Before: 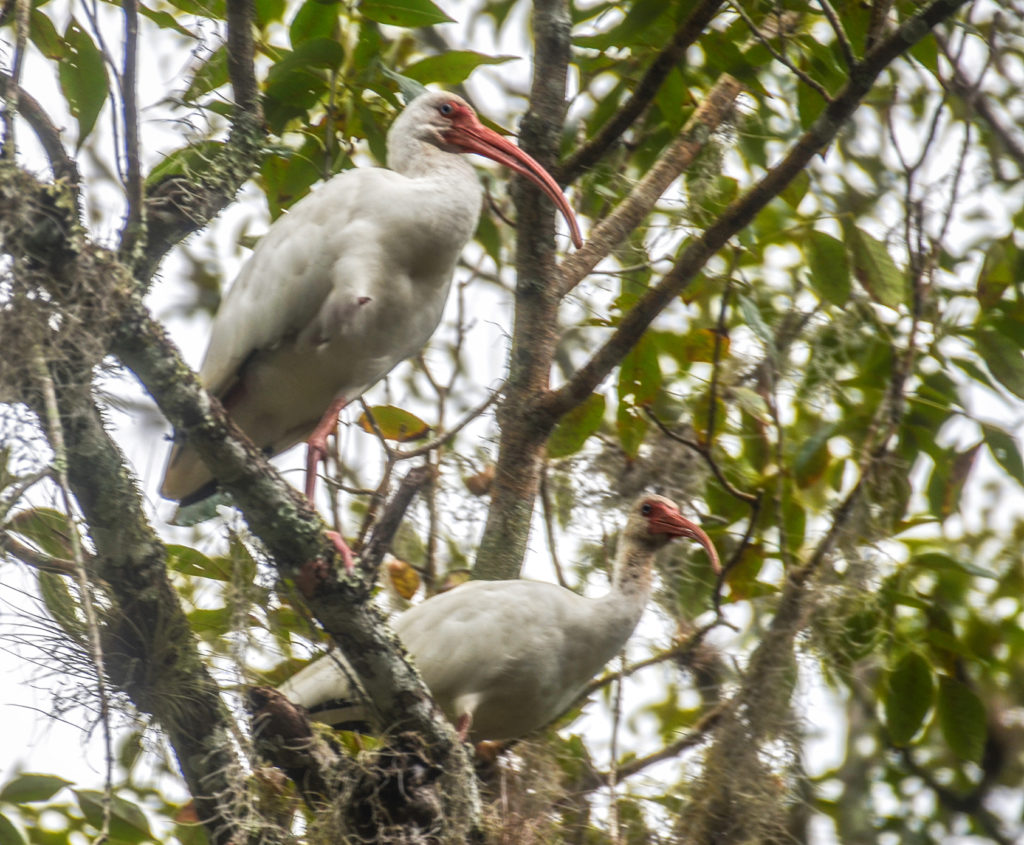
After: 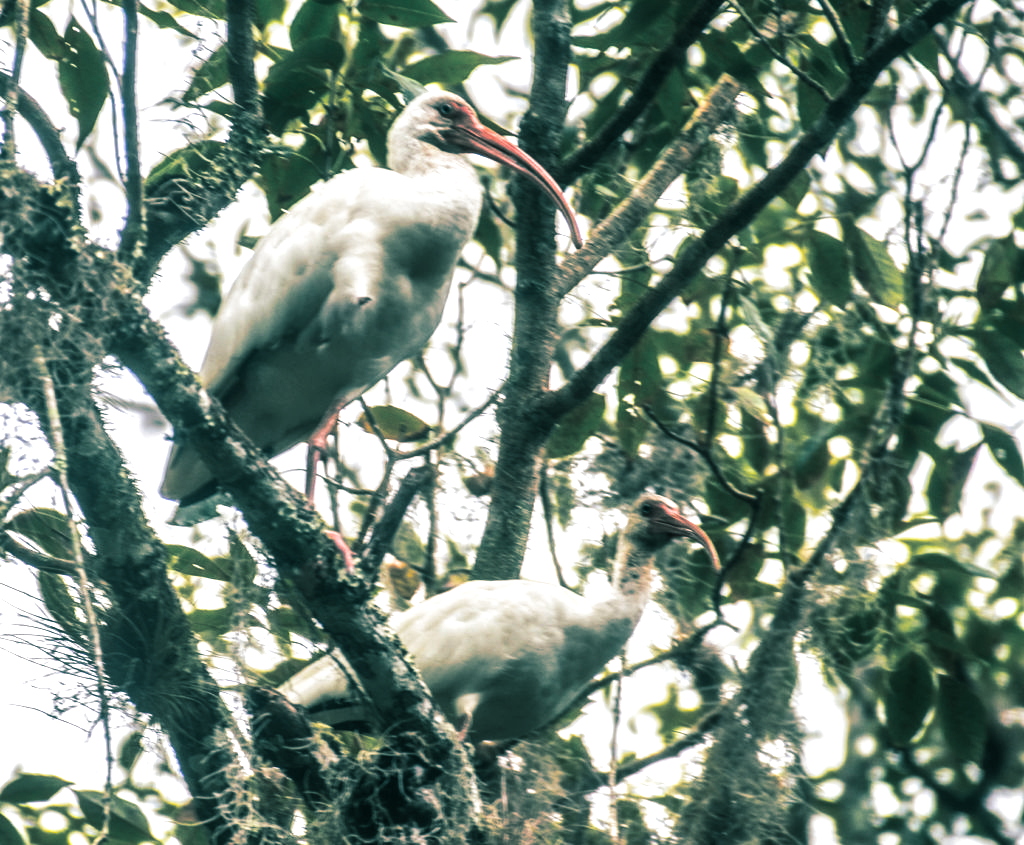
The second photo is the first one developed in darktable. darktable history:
shadows and highlights: soften with gaussian
split-toning: shadows › hue 183.6°, shadows › saturation 0.52, highlights › hue 0°, highlights › saturation 0
tone equalizer: -8 EV -0.75 EV, -7 EV -0.7 EV, -6 EV -0.6 EV, -5 EV -0.4 EV, -3 EV 0.4 EV, -2 EV 0.6 EV, -1 EV 0.7 EV, +0 EV 0.75 EV, edges refinement/feathering 500, mask exposure compensation -1.57 EV, preserve details no
